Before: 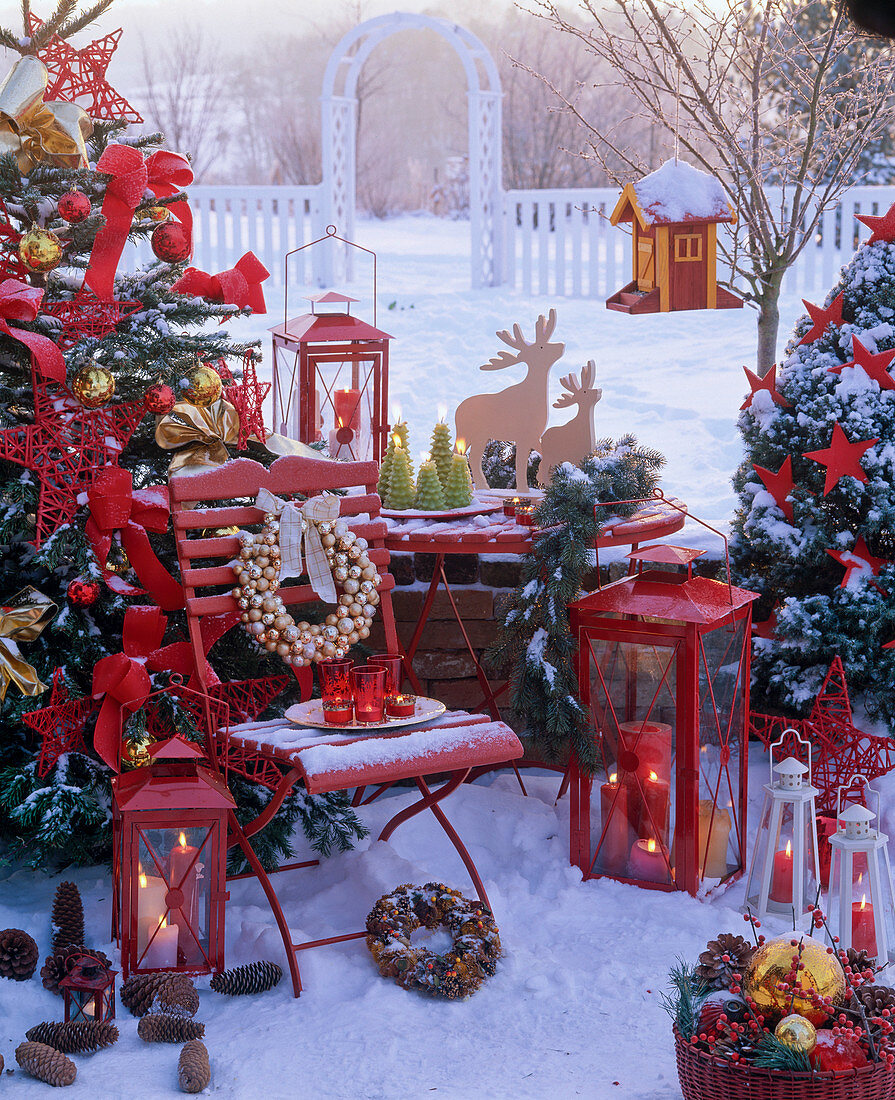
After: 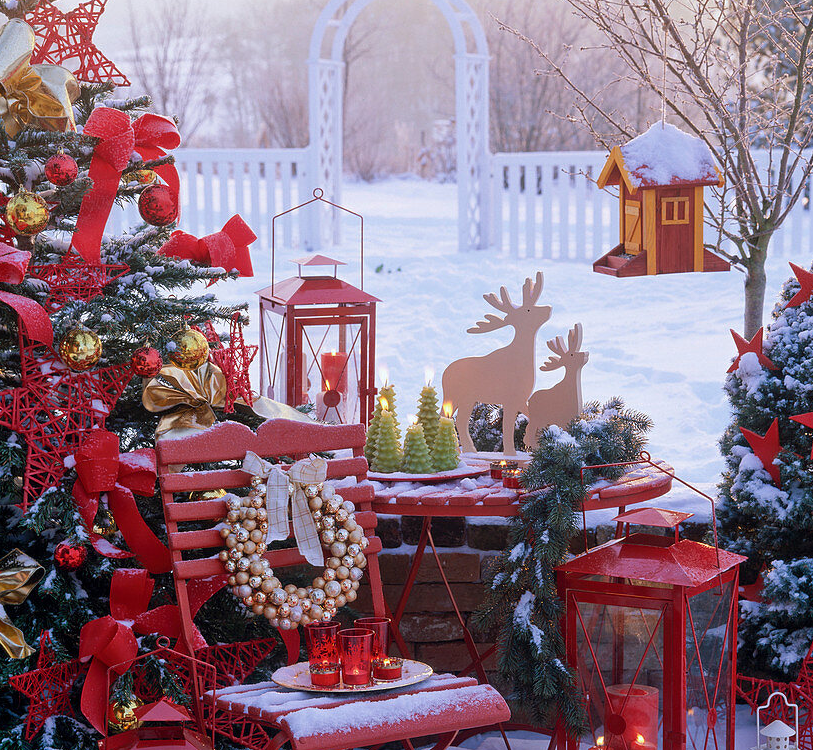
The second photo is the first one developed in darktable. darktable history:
crop: left 1.514%, top 3.374%, right 7.627%, bottom 28.423%
